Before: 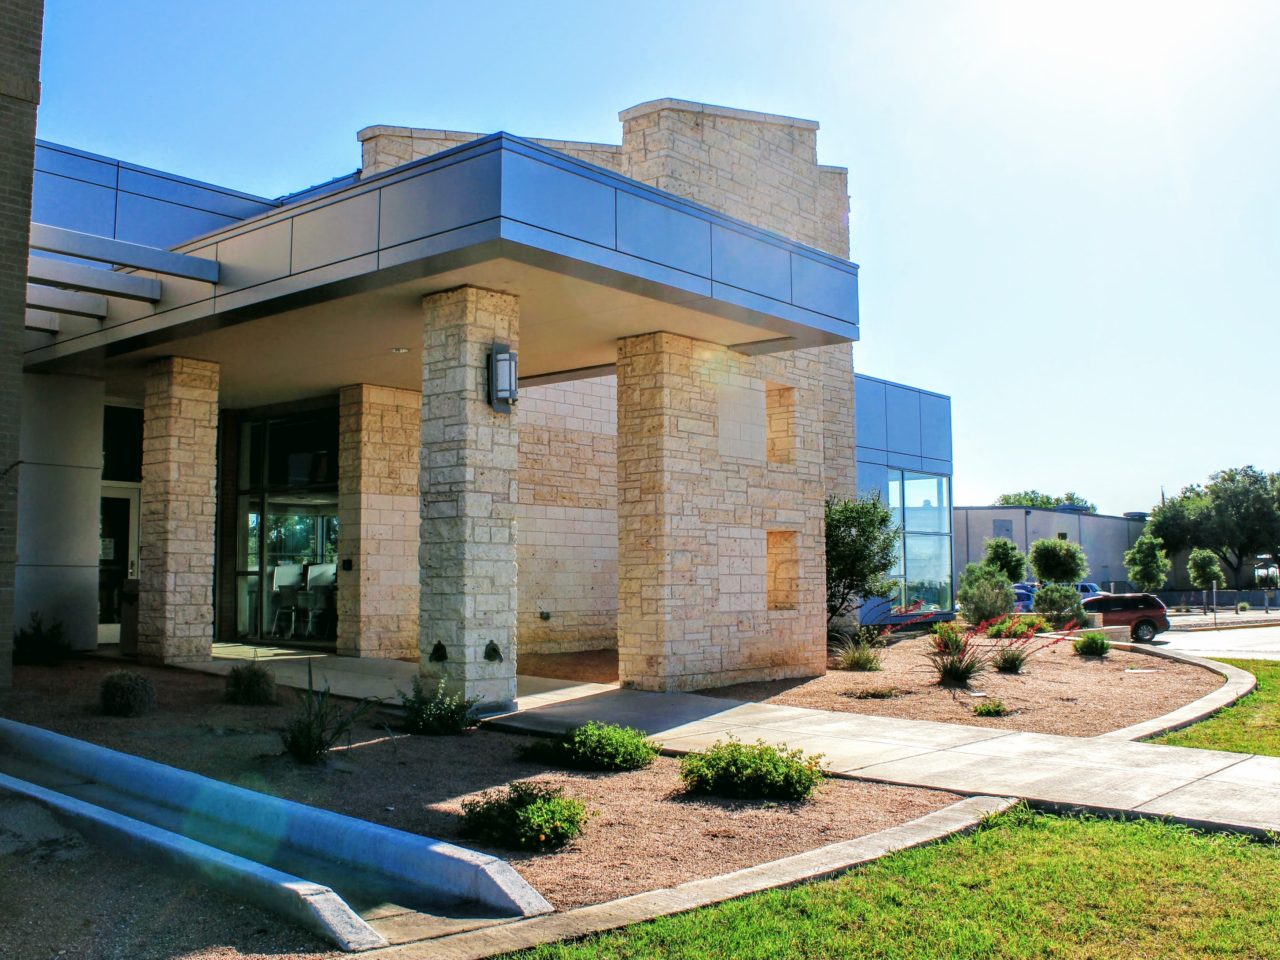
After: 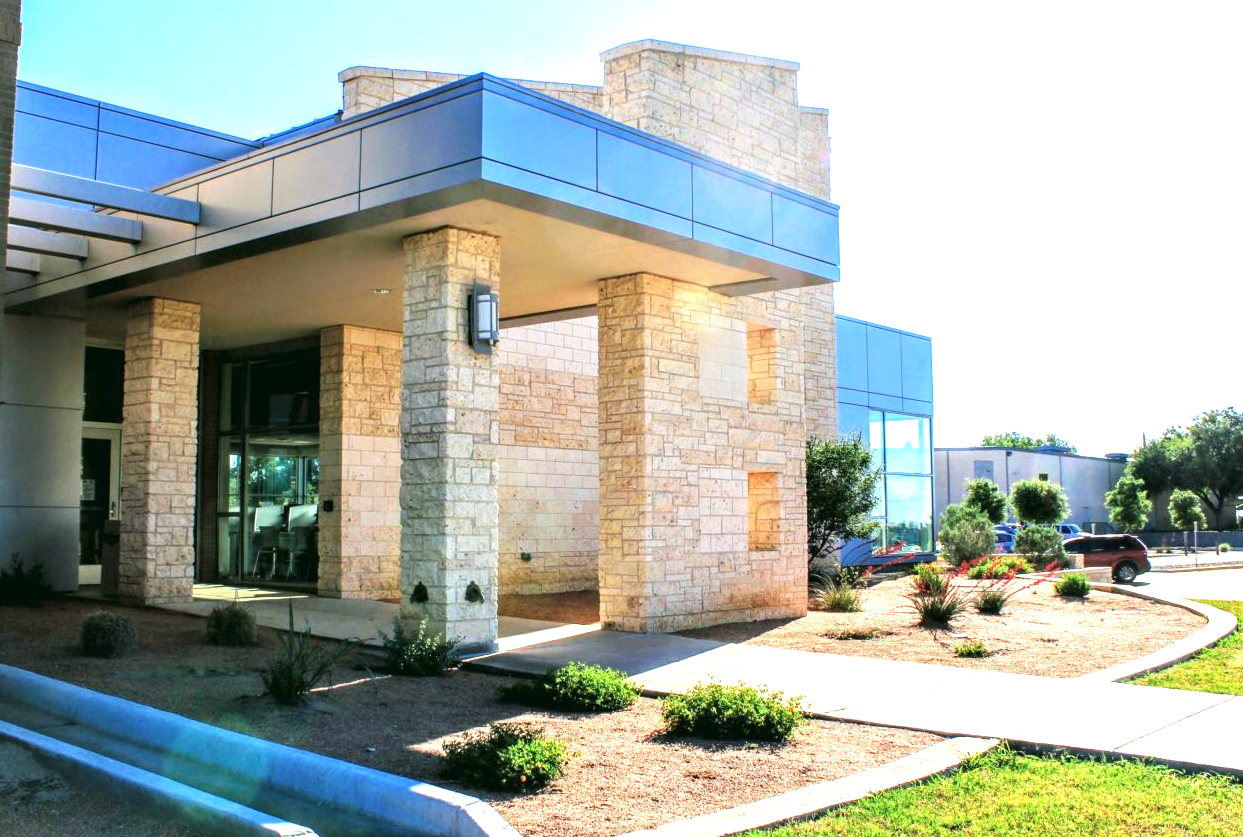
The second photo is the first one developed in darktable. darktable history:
crop: left 1.507%, top 6.147%, right 1.379%, bottom 6.637%
exposure: exposure 0.999 EV, compensate highlight preservation false
